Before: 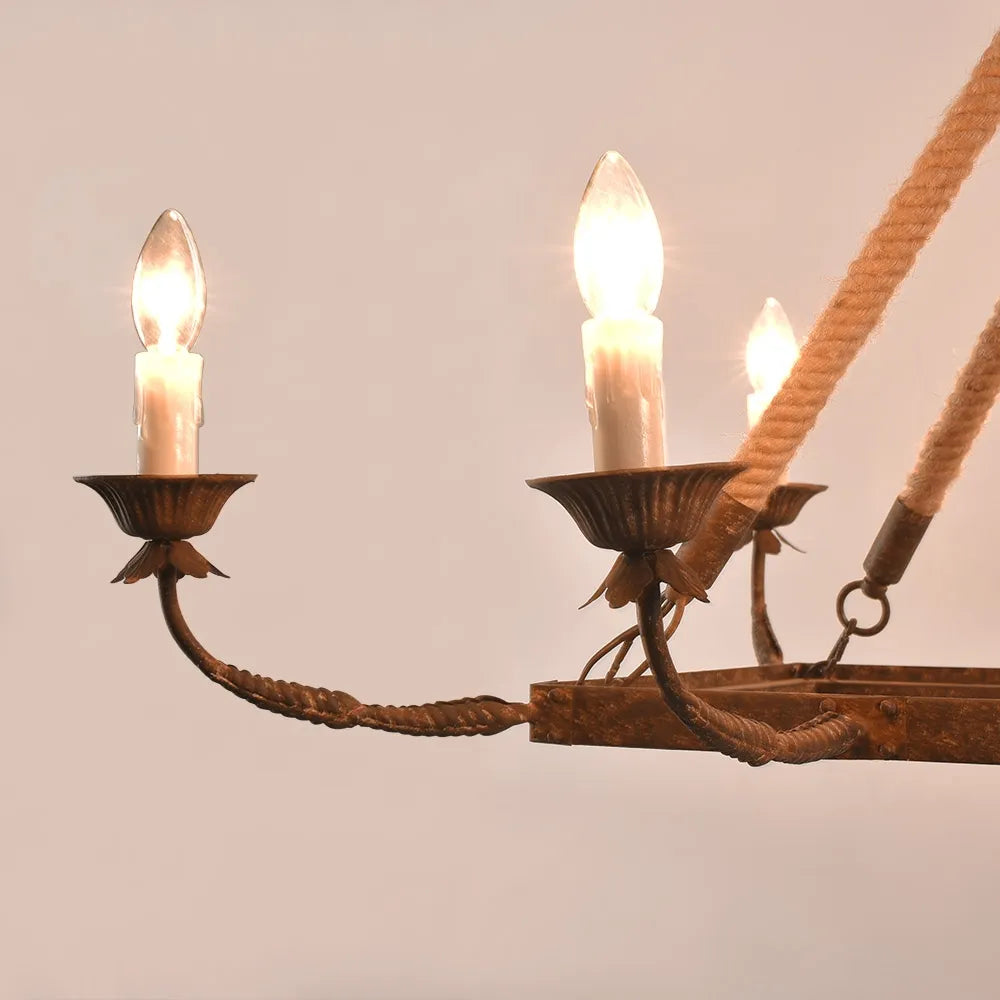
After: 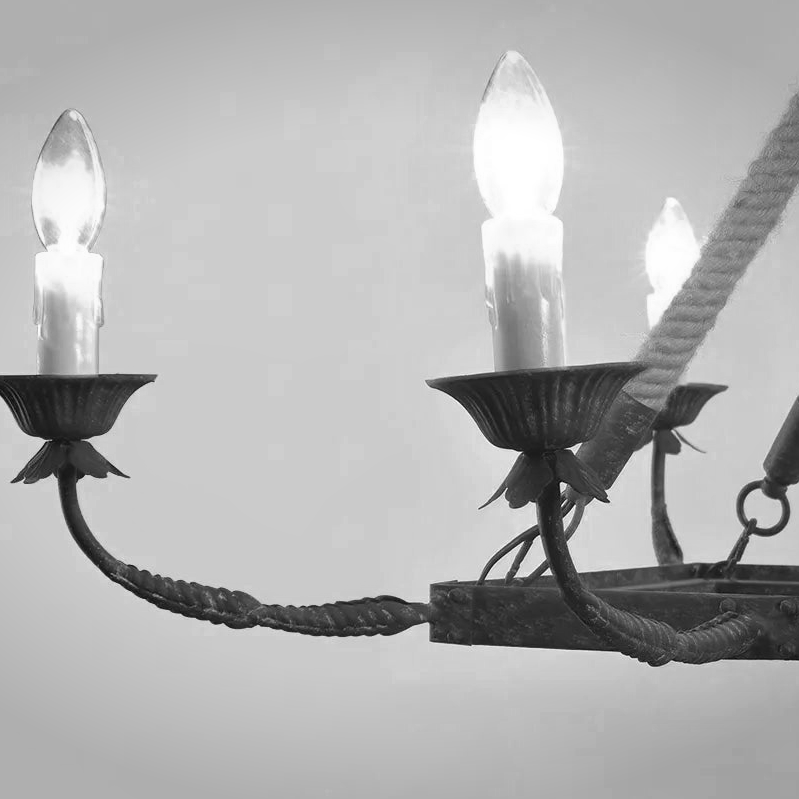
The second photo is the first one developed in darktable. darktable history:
contrast equalizer: y [[0.5, 0.5, 0.472, 0.5, 0.5, 0.5], [0.5 ×6], [0.5 ×6], [0 ×6], [0 ×6]]
shadows and highlights: shadows 0, highlights 40
monochrome: on, module defaults
vignetting: fall-off start 100%, brightness -0.282, width/height ratio 1.31
crop and rotate: left 10.071%, top 10.071%, right 10.02%, bottom 10.02%
color zones: curves: ch0 [(0, 0.5) (0.125, 0.4) (0.25, 0.5) (0.375, 0.4) (0.5, 0.4) (0.625, 0.6) (0.75, 0.6) (0.875, 0.5)]; ch1 [(0, 0.4) (0.125, 0.5) (0.25, 0.4) (0.375, 0.4) (0.5, 0.4) (0.625, 0.4) (0.75, 0.5) (0.875, 0.4)]; ch2 [(0, 0.6) (0.125, 0.5) (0.25, 0.5) (0.375, 0.6) (0.5, 0.6) (0.625, 0.5) (0.75, 0.5) (0.875, 0.5)]
